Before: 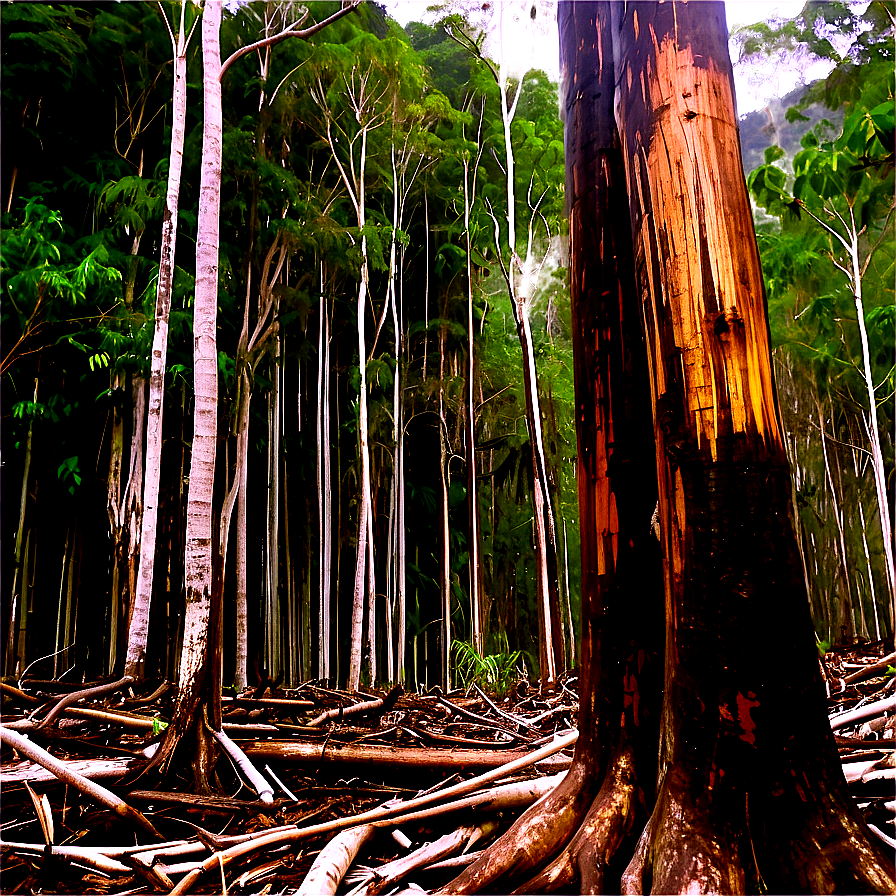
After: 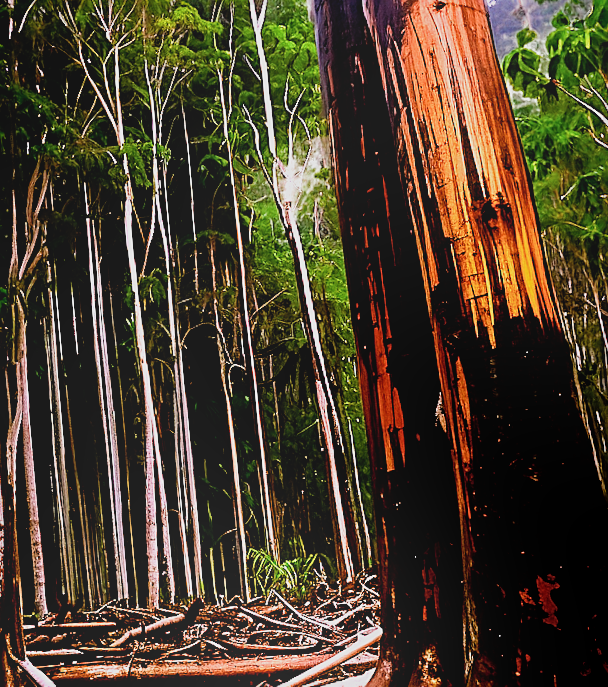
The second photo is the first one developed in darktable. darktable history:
local contrast: highlights 100%, shadows 100%, detail 120%, midtone range 0.2
crop and rotate: left 24.034%, top 2.838%, right 6.406%, bottom 6.299%
sharpen: on, module defaults
rotate and perspective: rotation -5°, crop left 0.05, crop right 0.952, crop top 0.11, crop bottom 0.89
bloom: on, module defaults
filmic rgb: black relative exposure -7.65 EV, white relative exposure 4.56 EV, hardness 3.61, contrast 1.106
